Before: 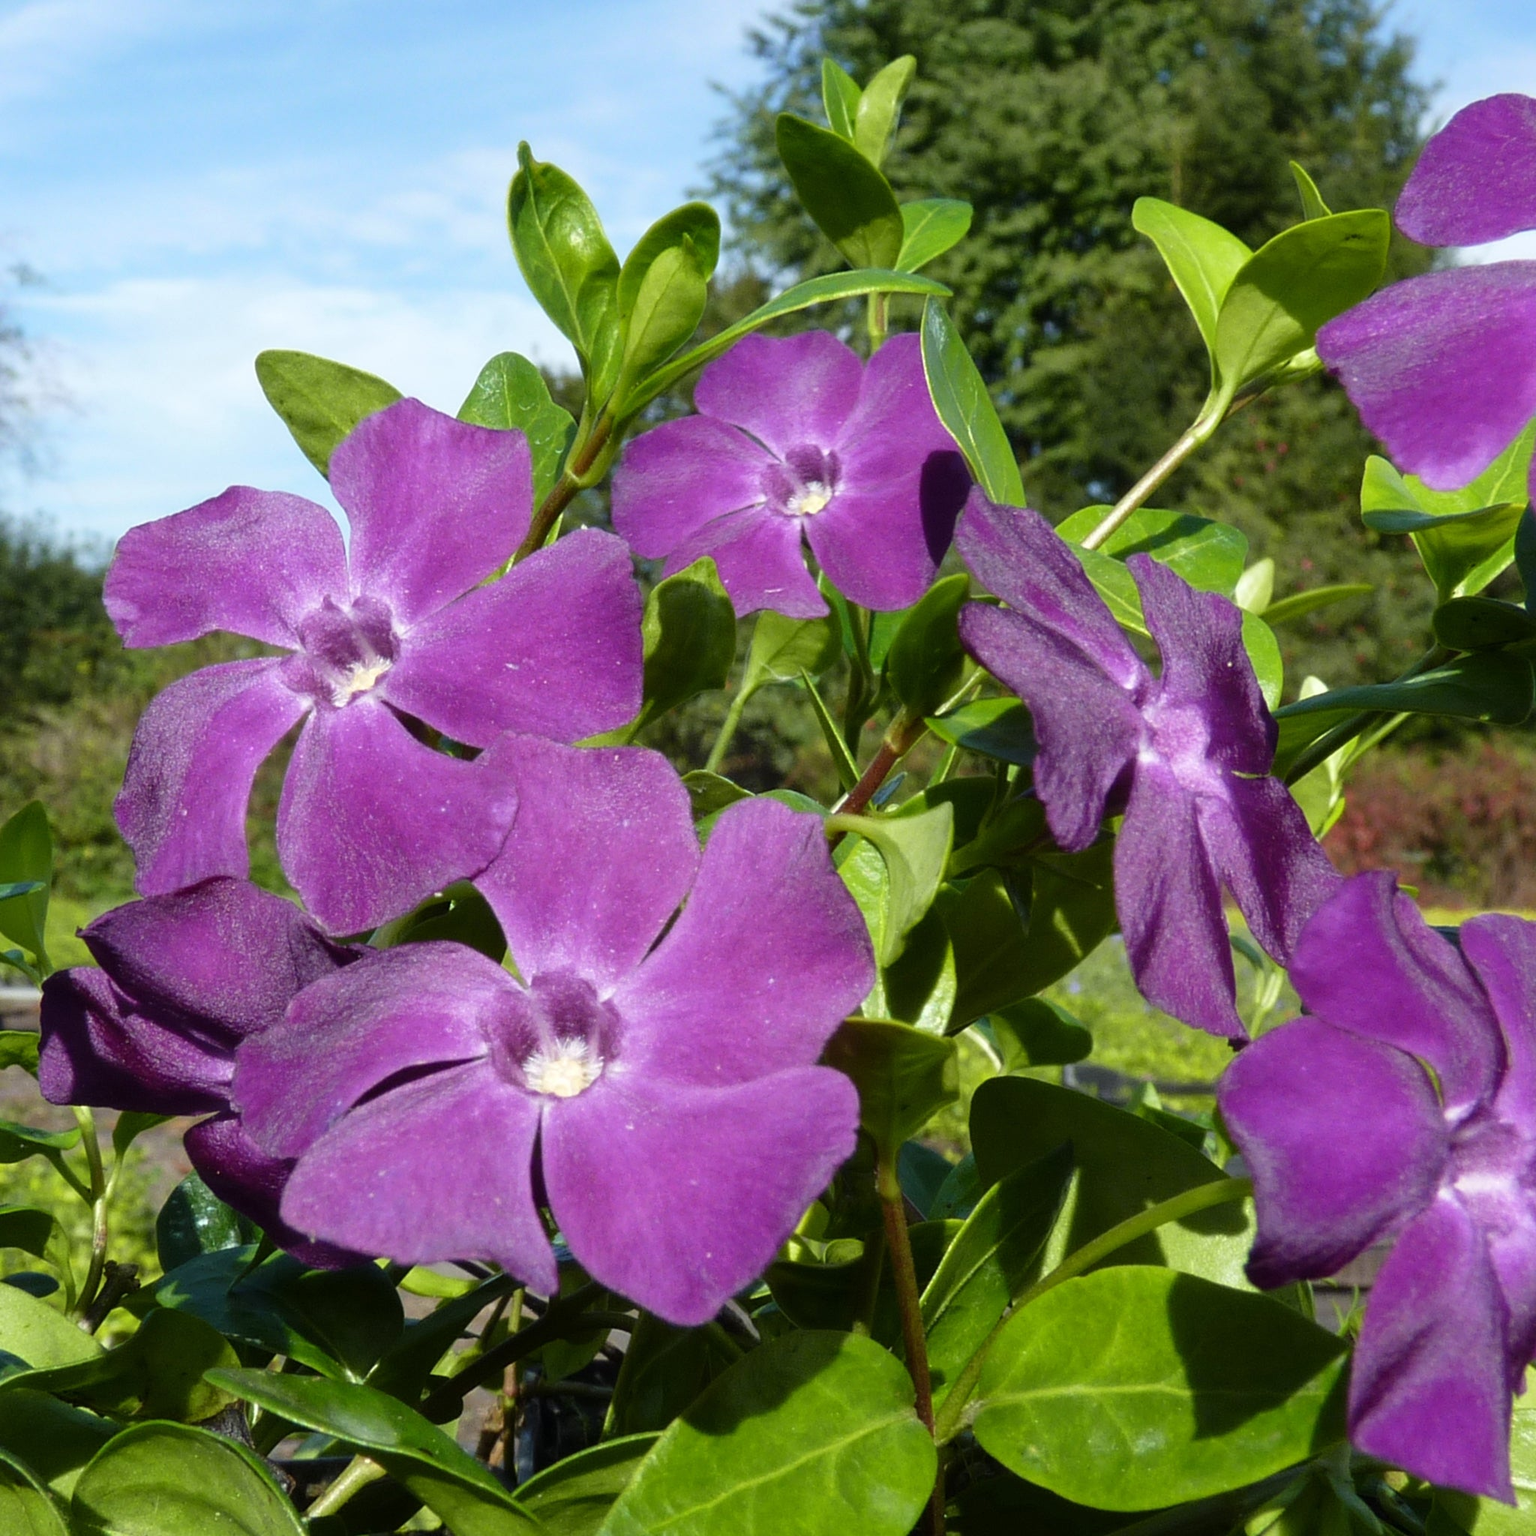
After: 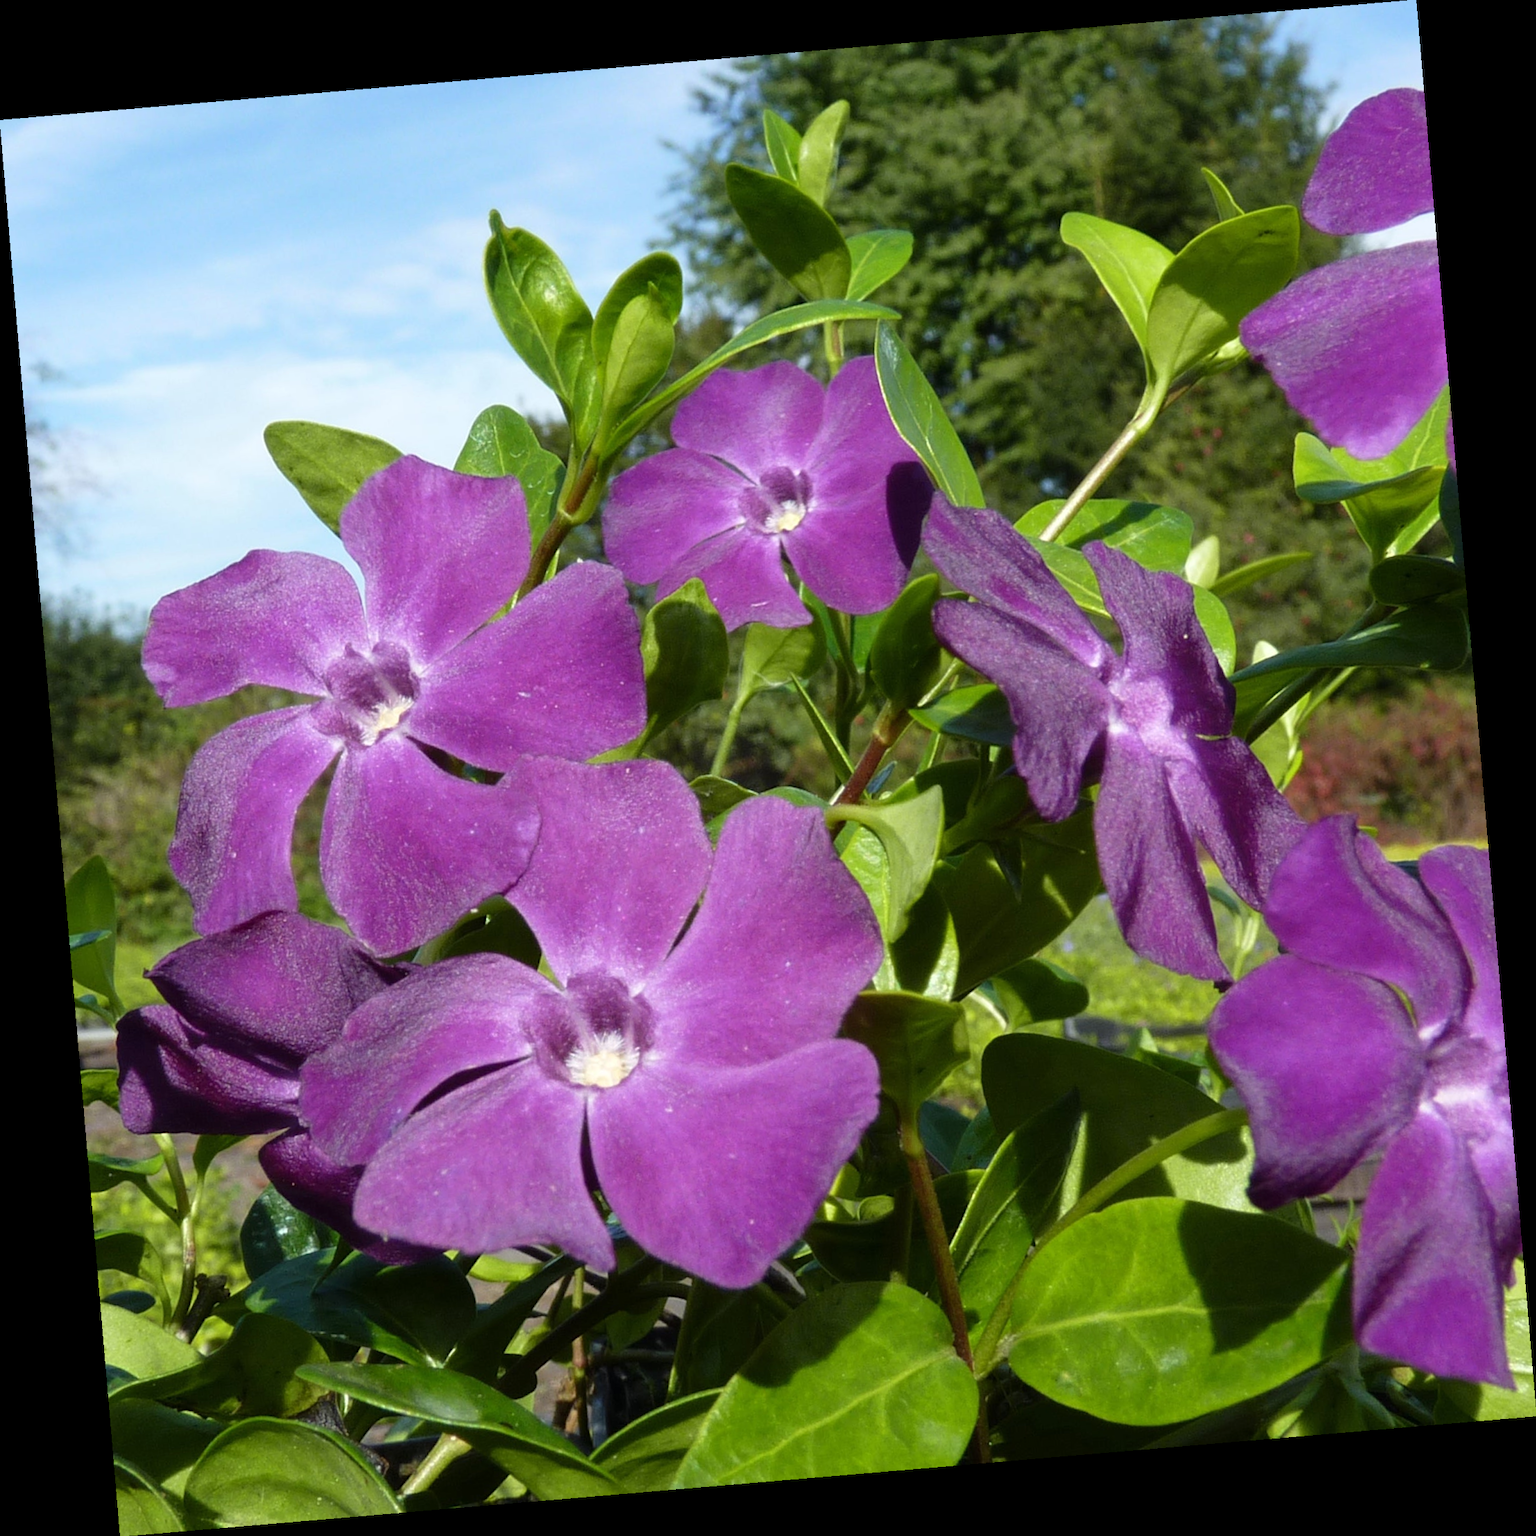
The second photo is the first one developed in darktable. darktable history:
tone equalizer: -8 EV 0.06 EV, smoothing diameter 25%, edges refinement/feathering 10, preserve details guided filter
rotate and perspective: rotation -4.86°, automatic cropping off
